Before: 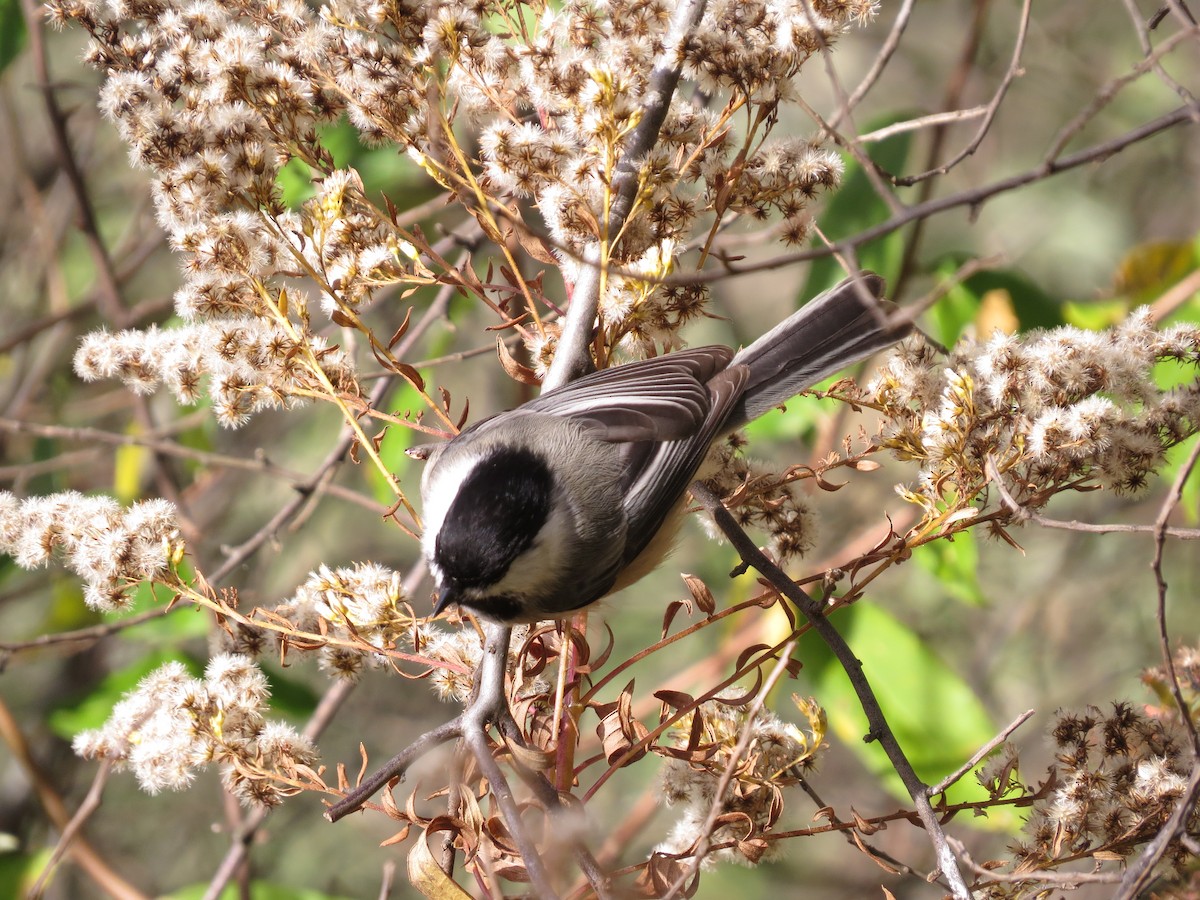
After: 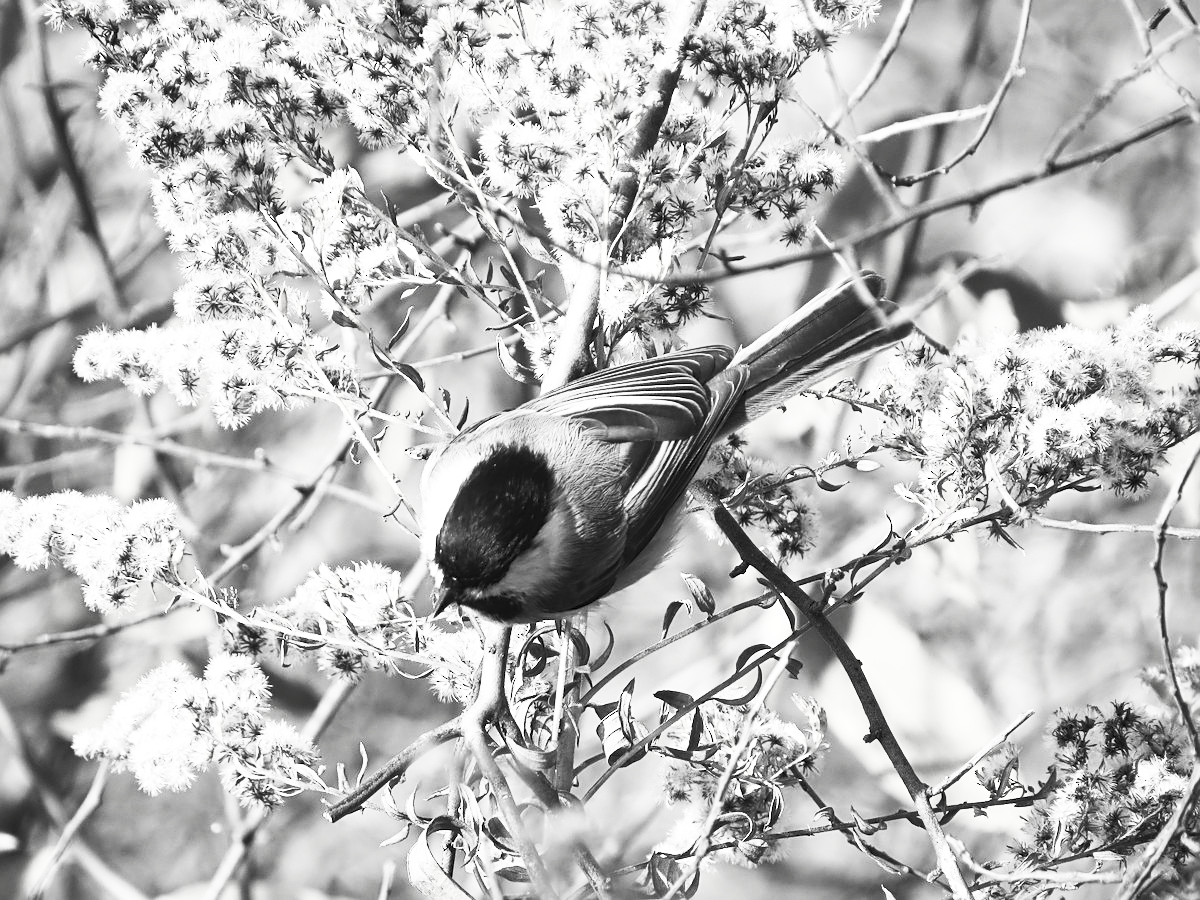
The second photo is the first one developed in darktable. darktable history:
sharpen: on, module defaults
contrast brightness saturation: contrast 0.526, brightness 0.488, saturation -0.99
